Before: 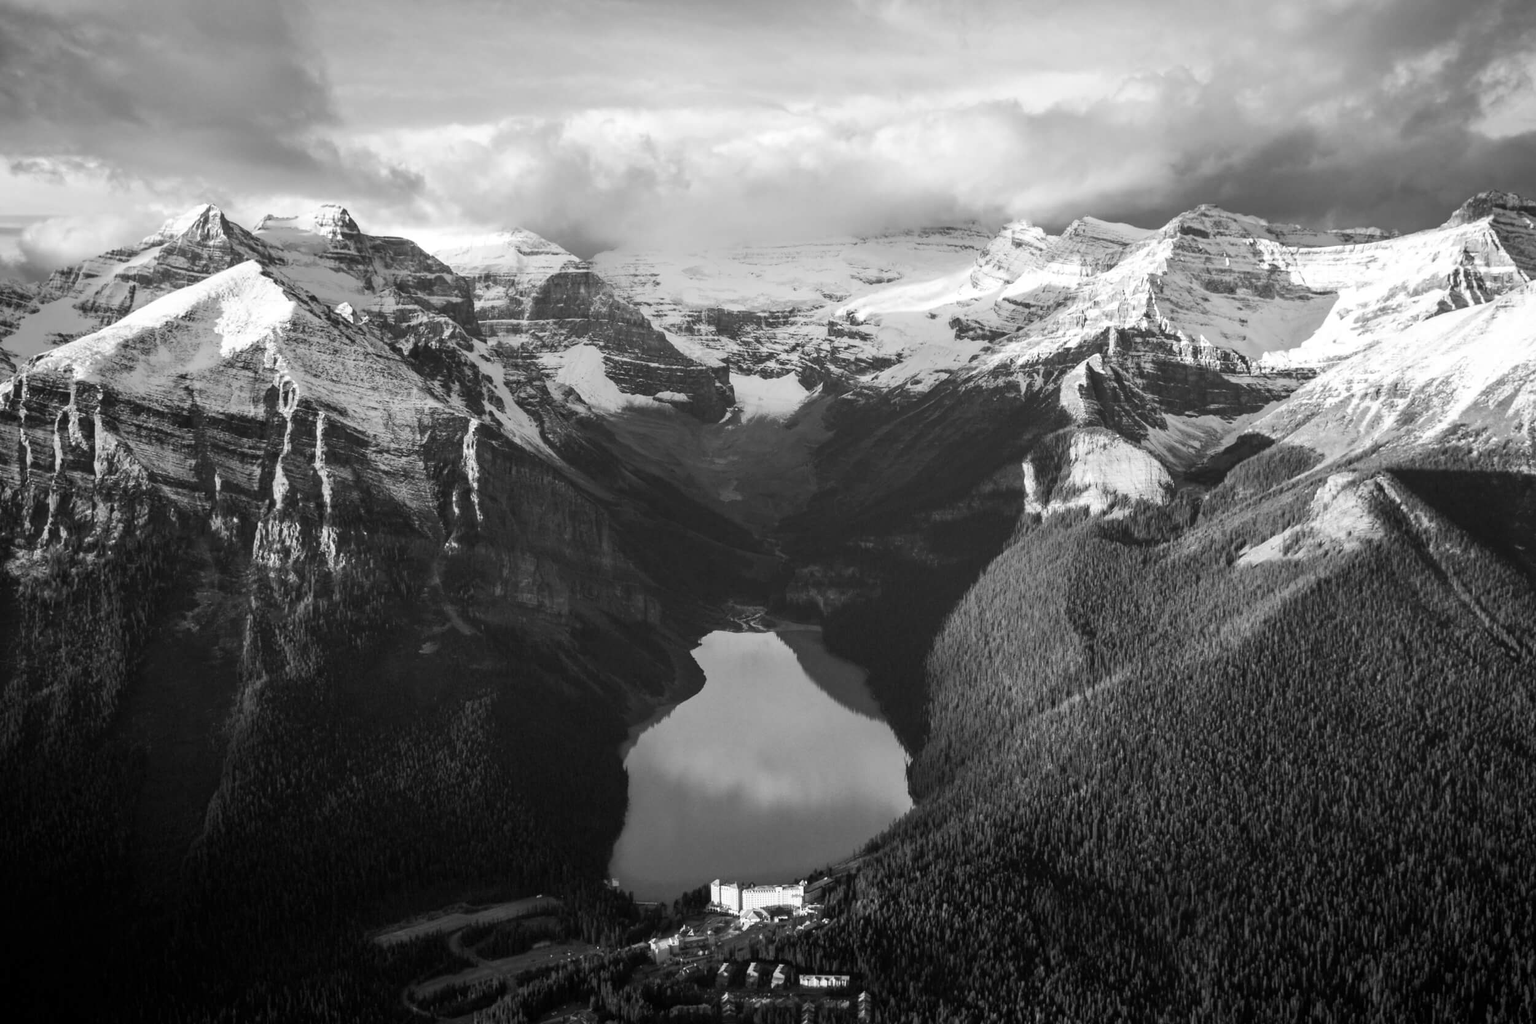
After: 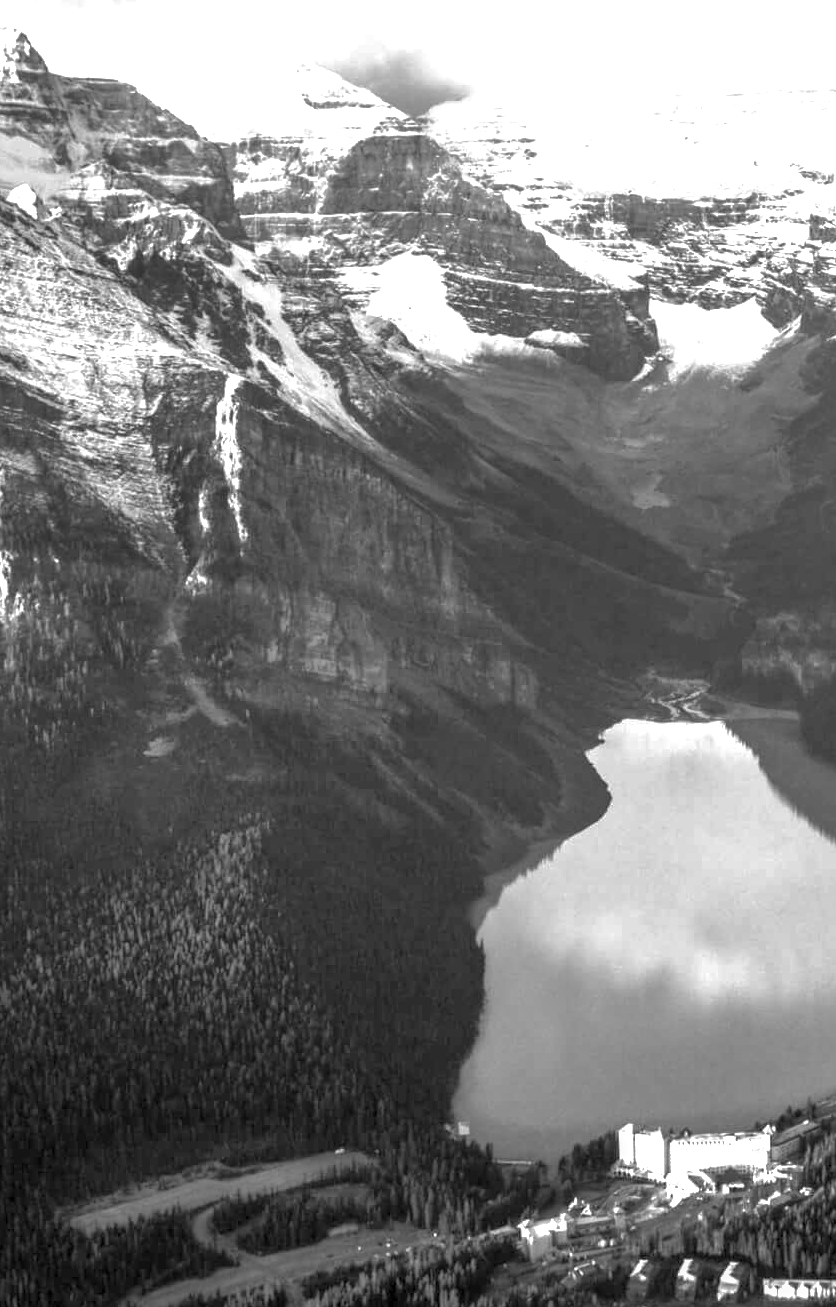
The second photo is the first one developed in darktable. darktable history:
exposure: exposure 1.252 EV, compensate exposure bias true, compensate highlight preservation false
shadows and highlights: on, module defaults
crop and rotate: left 21.523%, top 18.523%, right 45.016%, bottom 3.002%
local contrast: on, module defaults
